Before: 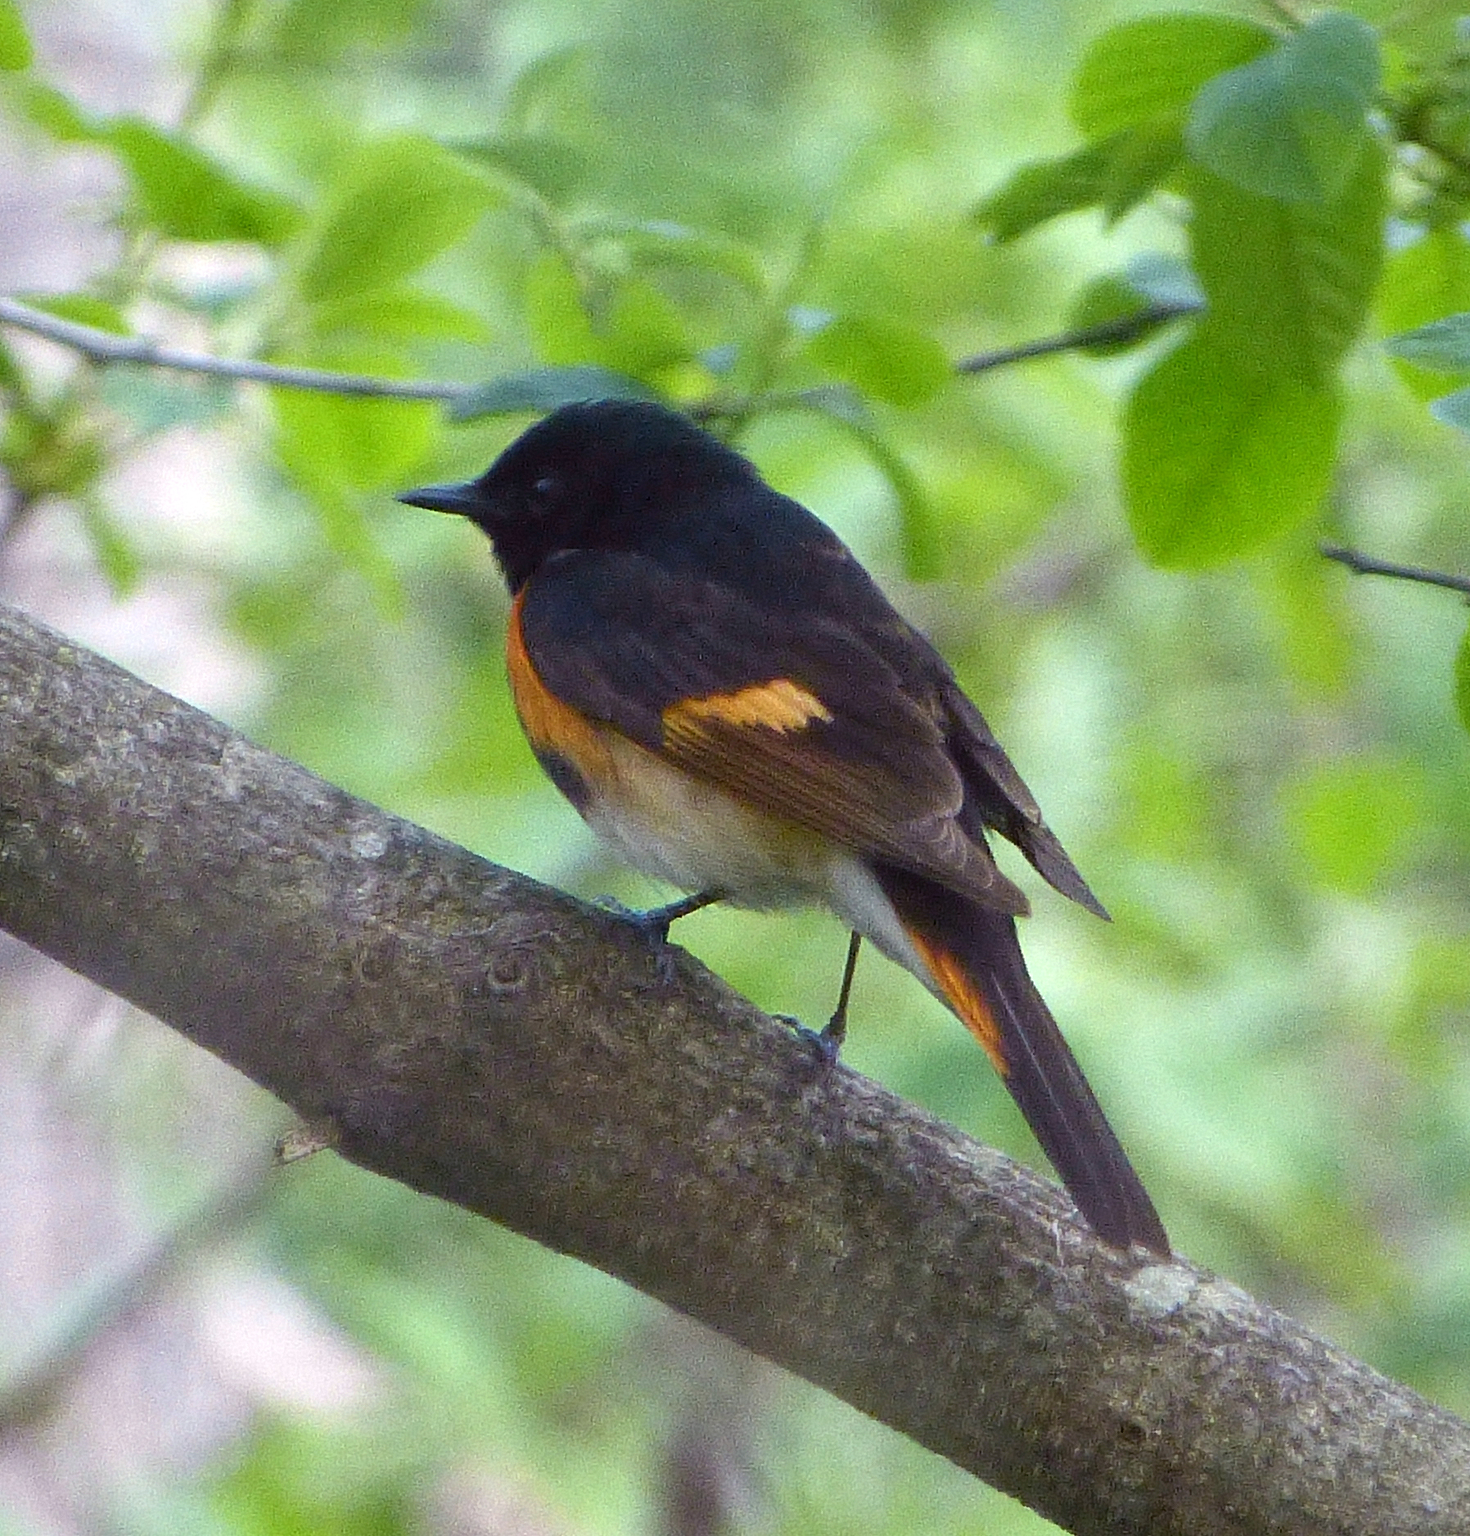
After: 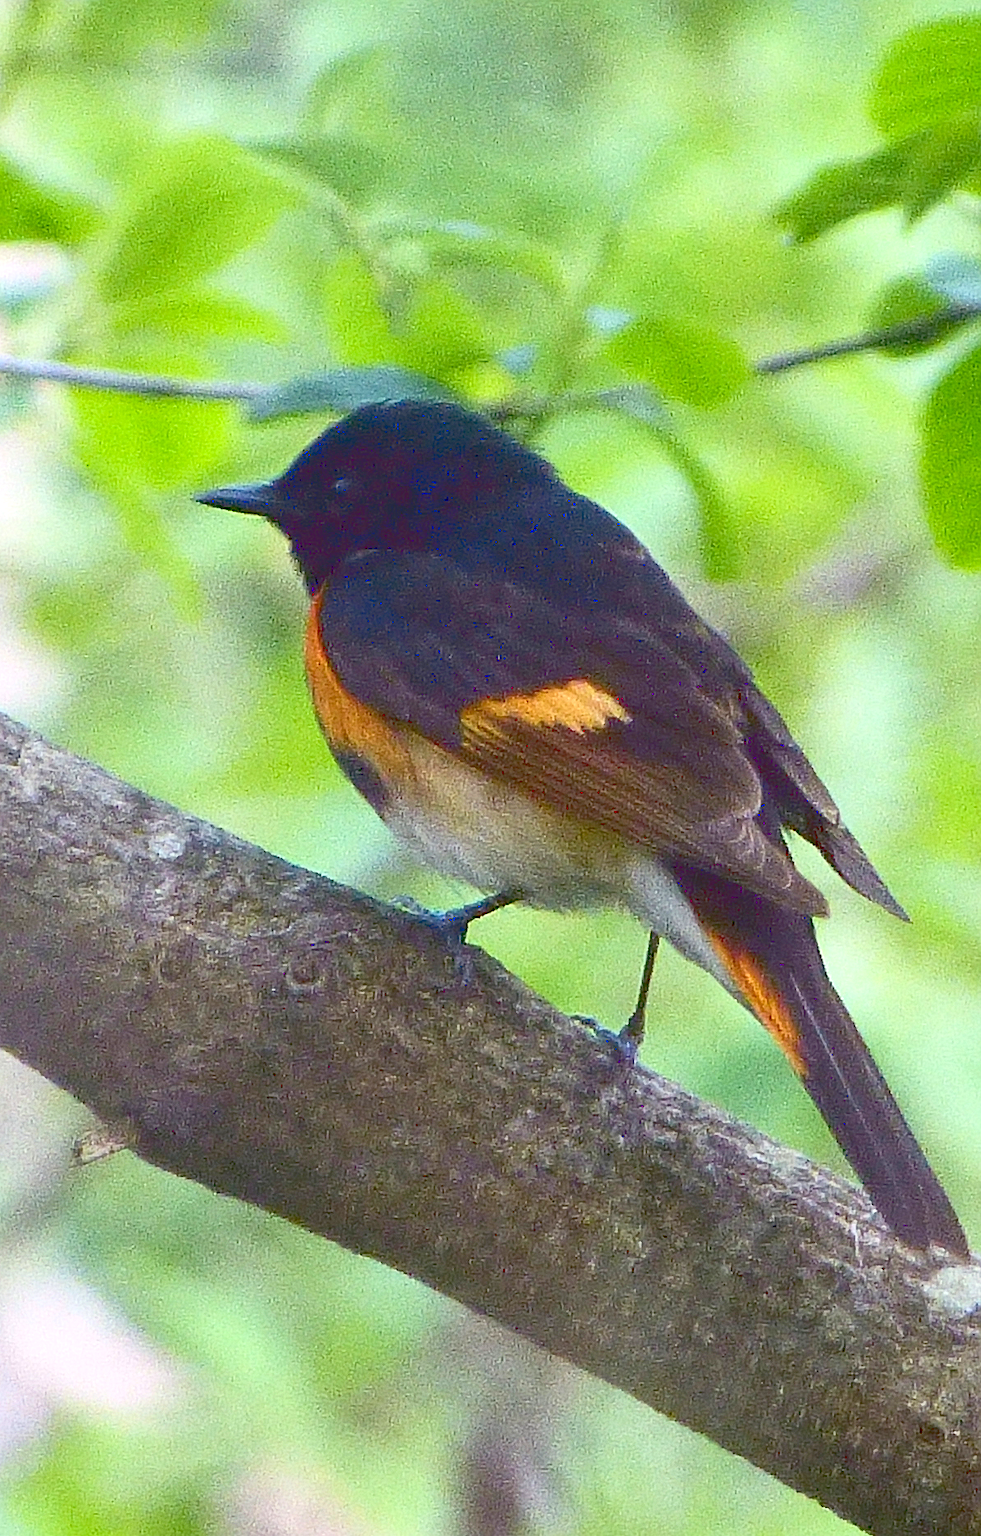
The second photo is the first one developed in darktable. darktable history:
tone curve: curves: ch0 [(0, 0) (0.003, 0.156) (0.011, 0.156) (0.025, 0.161) (0.044, 0.164) (0.069, 0.178) (0.1, 0.201) (0.136, 0.229) (0.177, 0.263) (0.224, 0.301) (0.277, 0.355) (0.335, 0.415) (0.399, 0.48) (0.468, 0.561) (0.543, 0.647) (0.623, 0.735) (0.709, 0.819) (0.801, 0.893) (0.898, 0.953) (1, 1)], color space Lab, linked channels, preserve colors none
crop and rotate: left 13.801%, right 19.451%
sharpen: on, module defaults
haze removal: strength 0.126, distance 0.243, compatibility mode true, adaptive false
